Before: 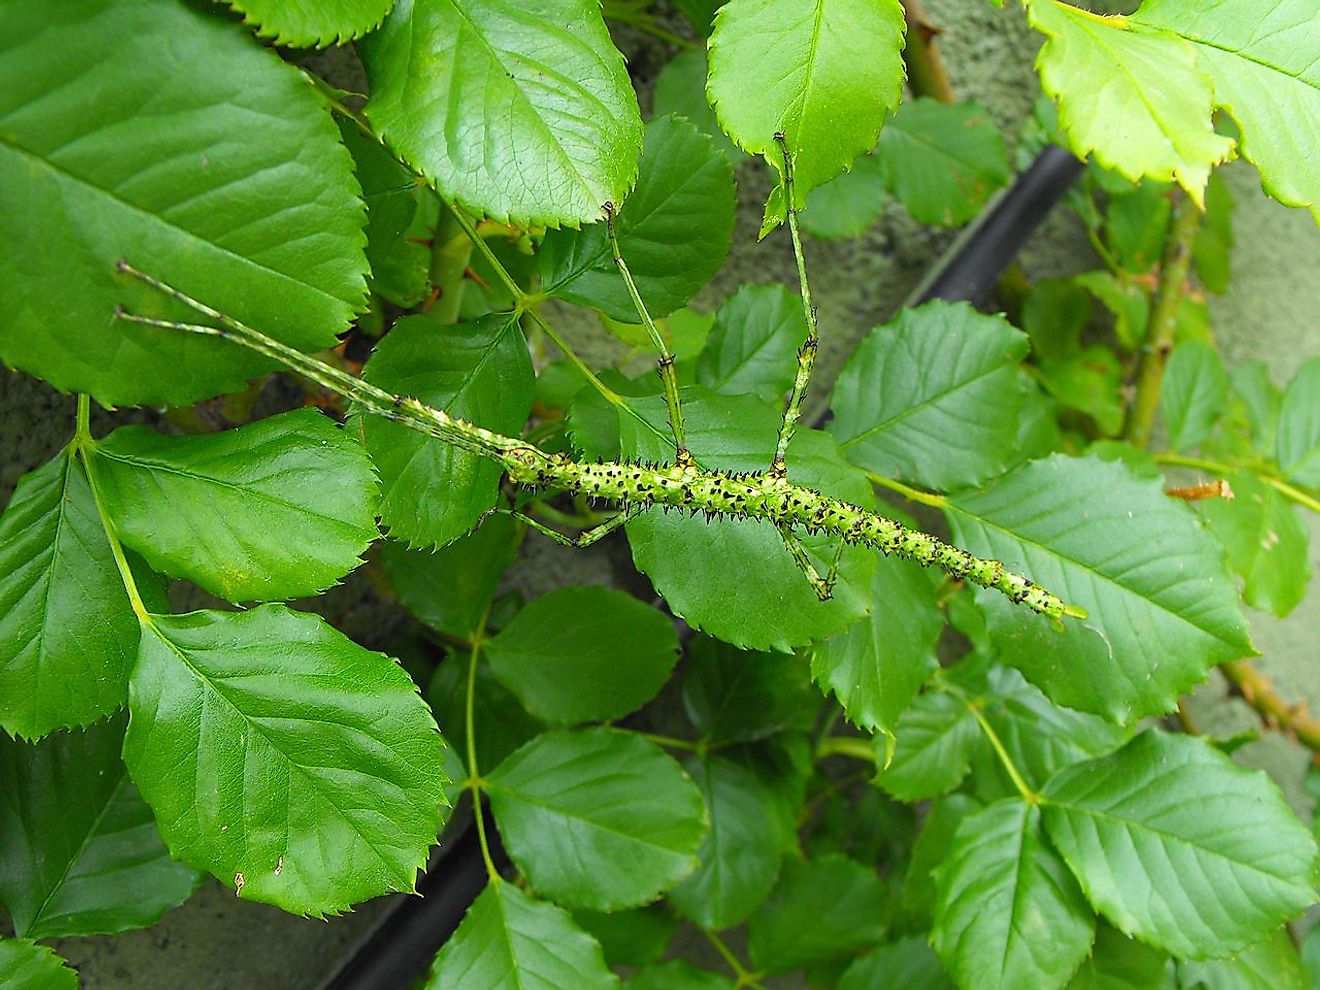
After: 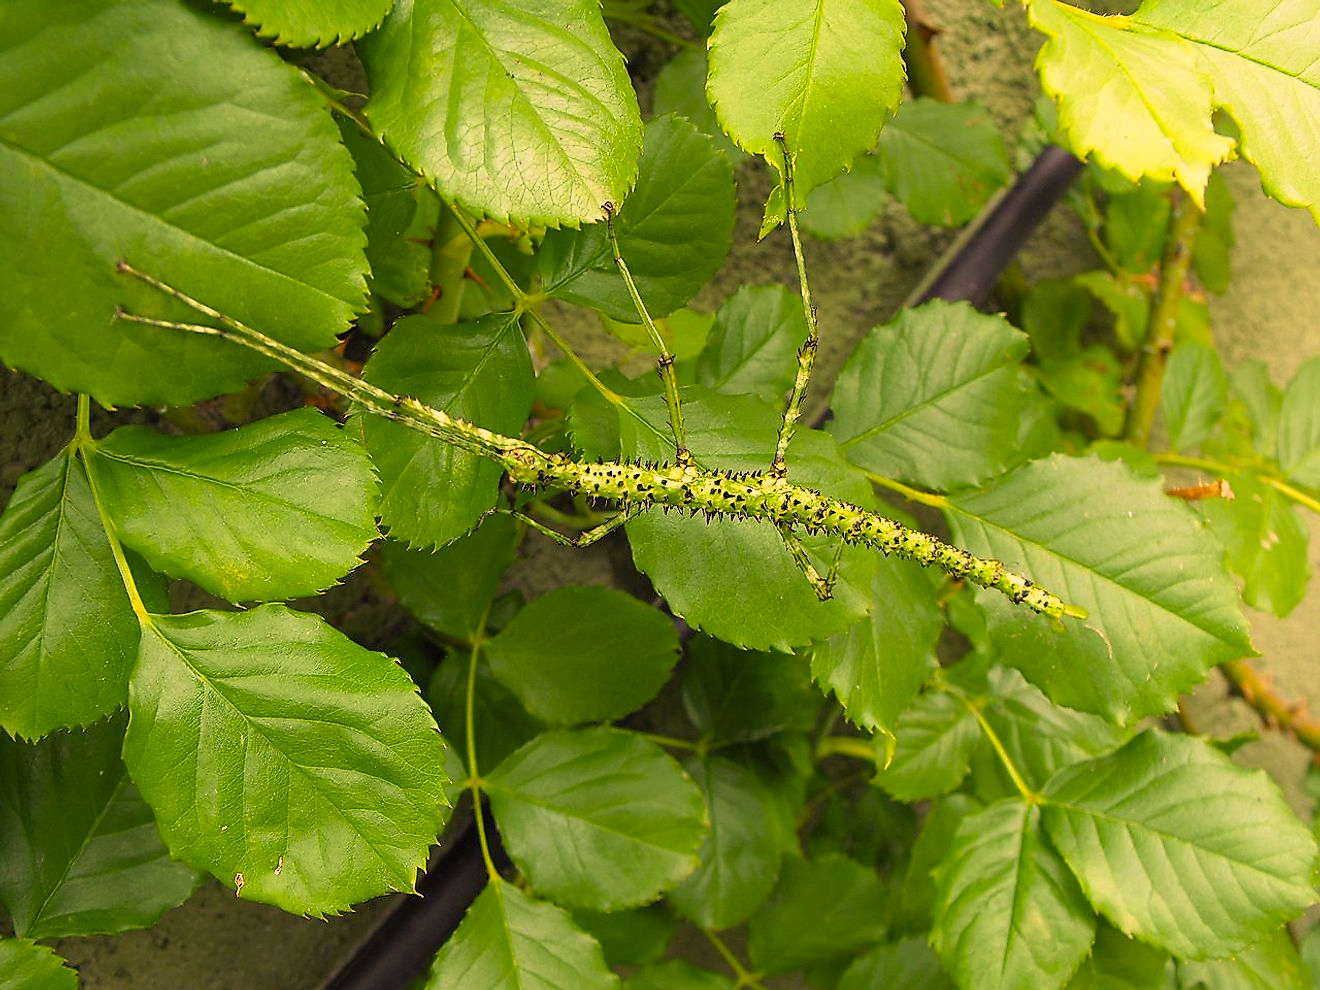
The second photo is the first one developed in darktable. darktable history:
velvia: strength 44.78%
contrast brightness saturation: saturation -0.05
color correction: highlights a* 20.95, highlights b* 19.47
